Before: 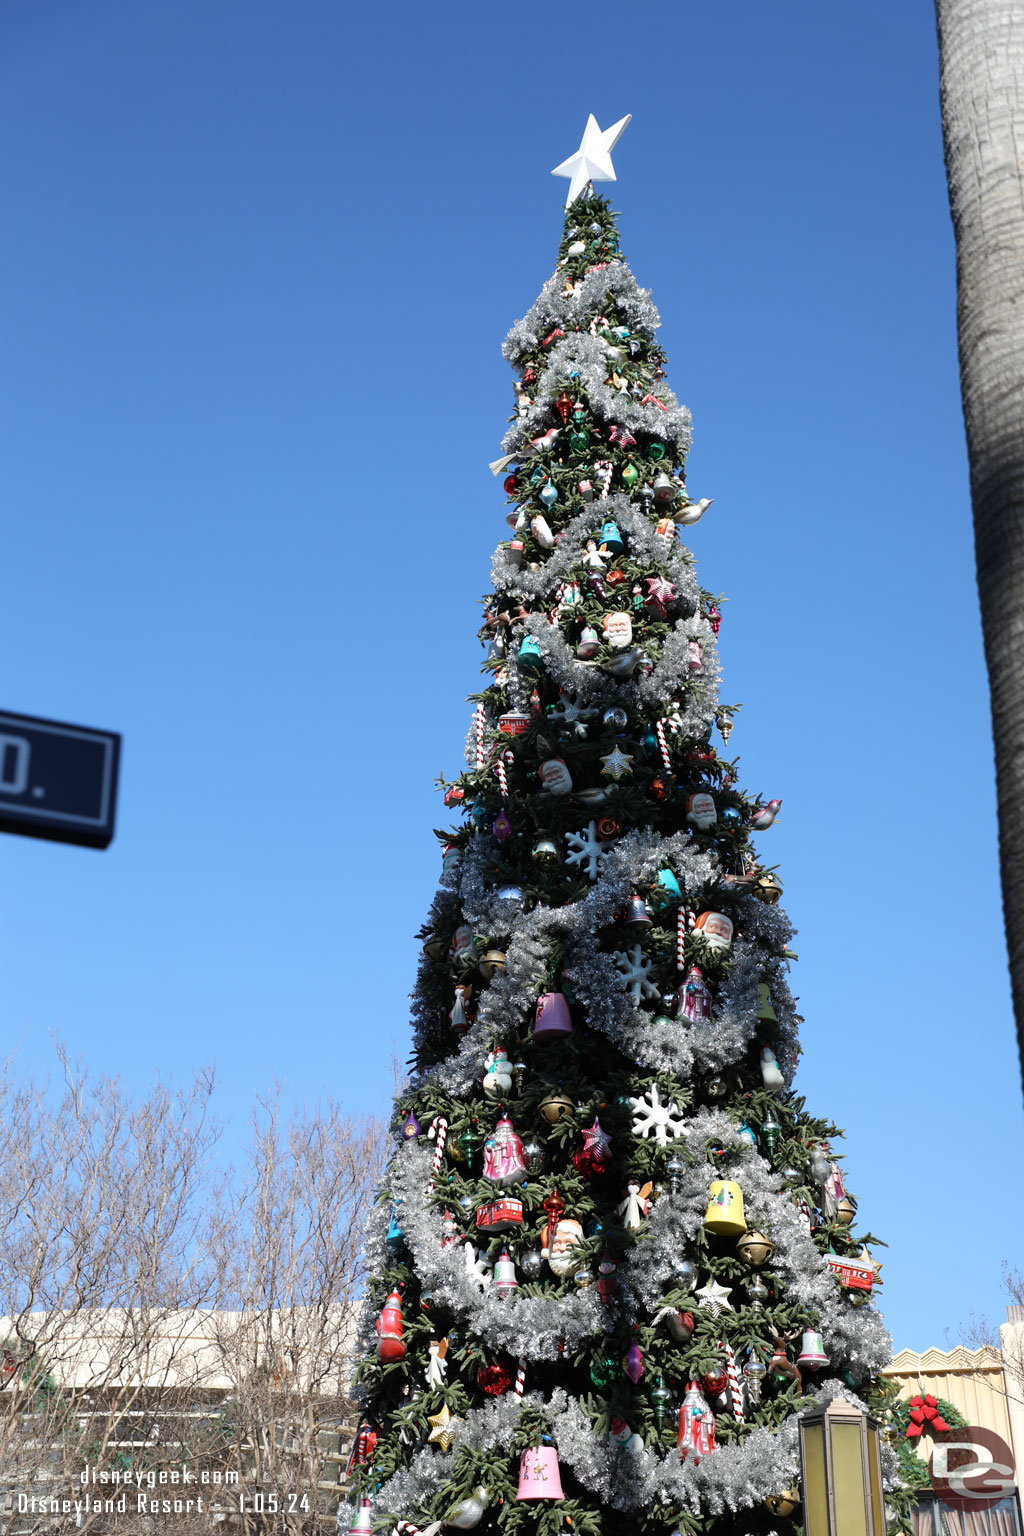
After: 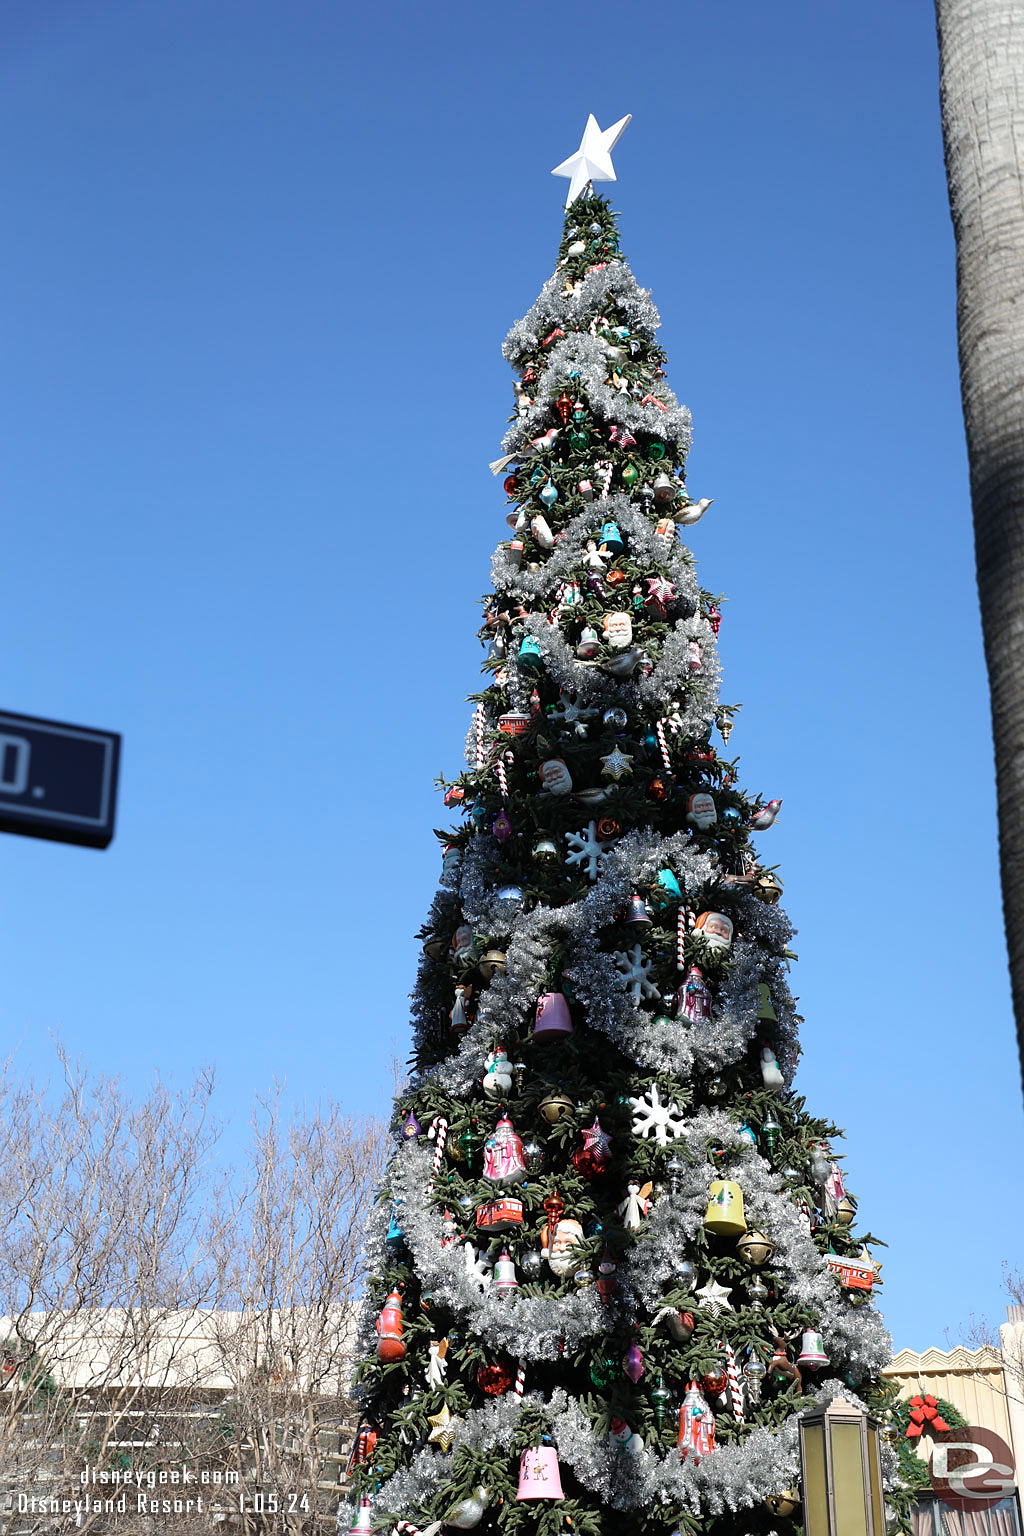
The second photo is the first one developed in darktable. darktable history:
sharpen: radius 0.969, amount 0.604
color zones: curves: ch0 [(0, 0.558) (0.143, 0.548) (0.286, 0.447) (0.429, 0.259) (0.571, 0.5) (0.714, 0.5) (0.857, 0.593) (1, 0.558)]; ch1 [(0, 0.543) (0.01, 0.544) (0.12, 0.492) (0.248, 0.458) (0.5, 0.534) (0.748, 0.5) (0.99, 0.469) (1, 0.543)]; ch2 [(0, 0.507) (0.143, 0.522) (0.286, 0.505) (0.429, 0.5) (0.571, 0.5) (0.714, 0.5) (0.857, 0.5) (1, 0.507)]
